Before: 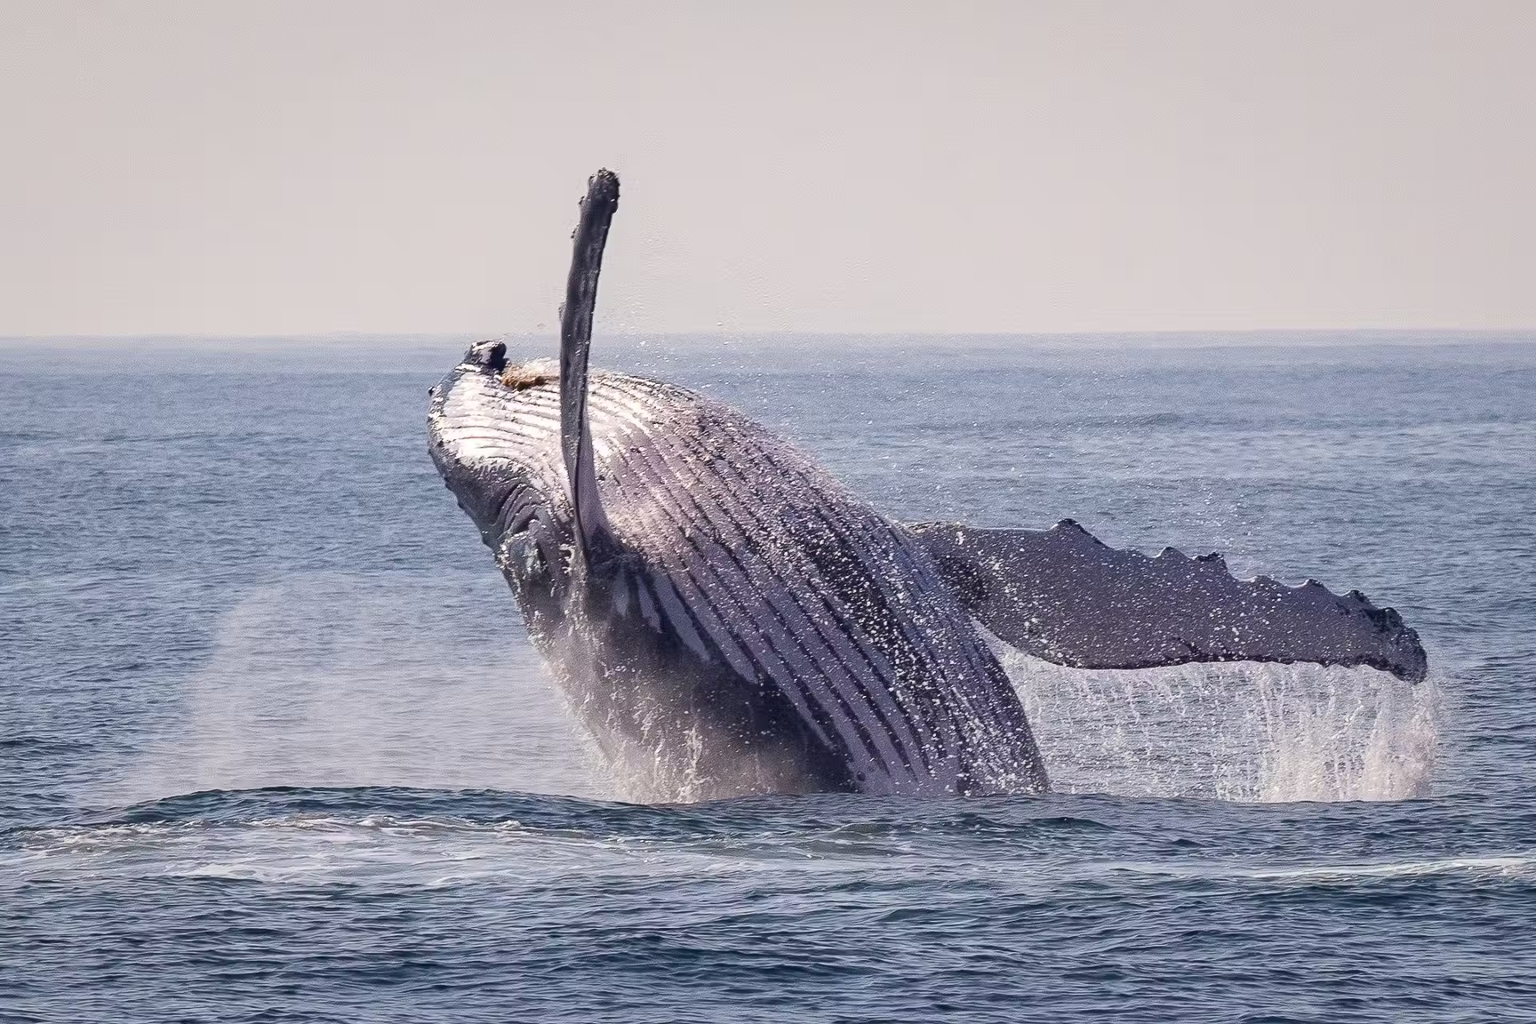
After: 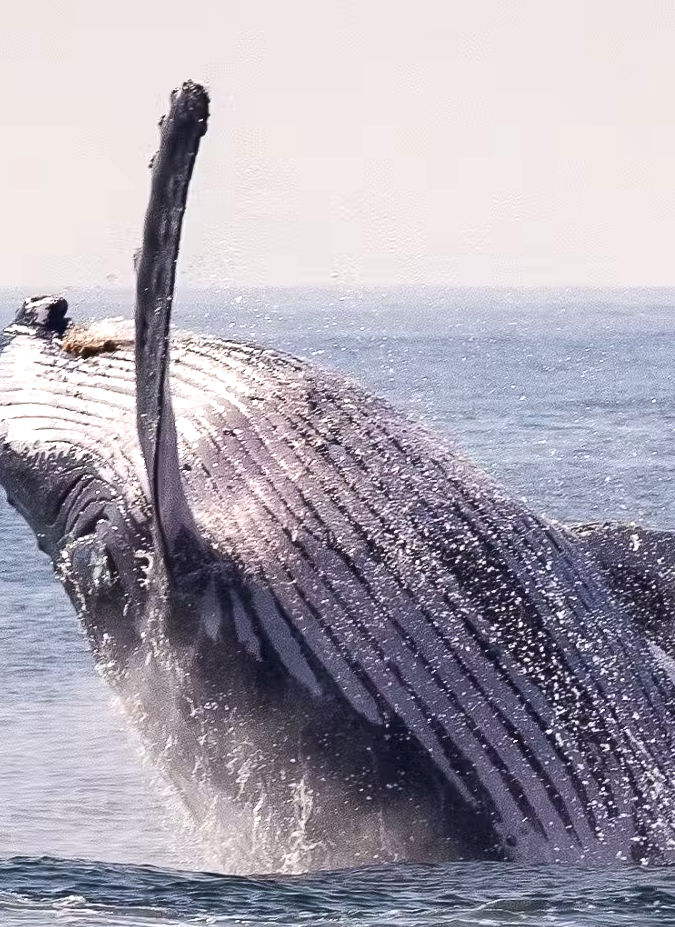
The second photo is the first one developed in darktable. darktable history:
crop and rotate: left 29.476%, top 10.214%, right 35.32%, bottom 17.333%
tone equalizer: -8 EV -0.417 EV, -7 EV -0.389 EV, -6 EV -0.333 EV, -5 EV -0.222 EV, -3 EV 0.222 EV, -2 EV 0.333 EV, -1 EV 0.389 EV, +0 EV 0.417 EV, edges refinement/feathering 500, mask exposure compensation -1.57 EV, preserve details no
